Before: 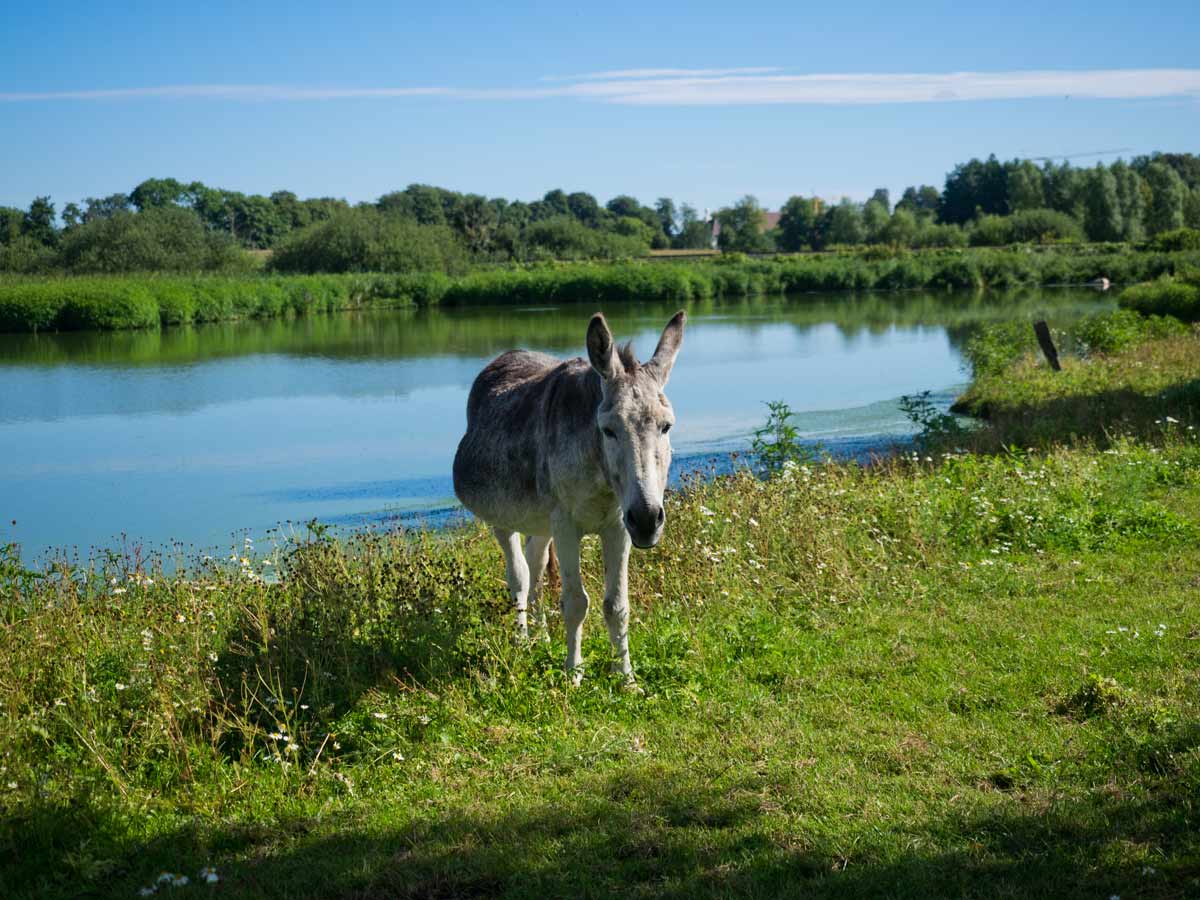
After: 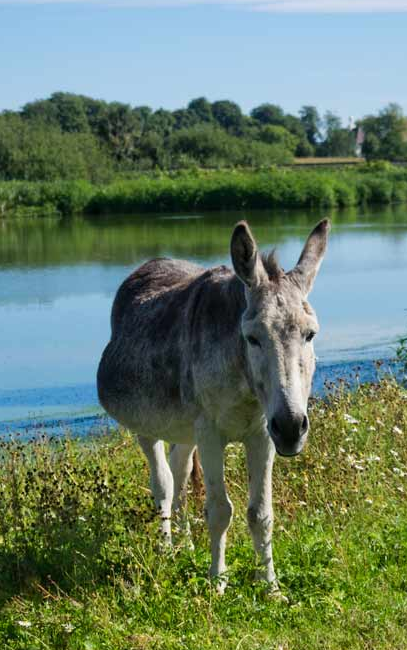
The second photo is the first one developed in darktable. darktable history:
crop and rotate: left 29.673%, top 10.331%, right 36.337%, bottom 17.422%
